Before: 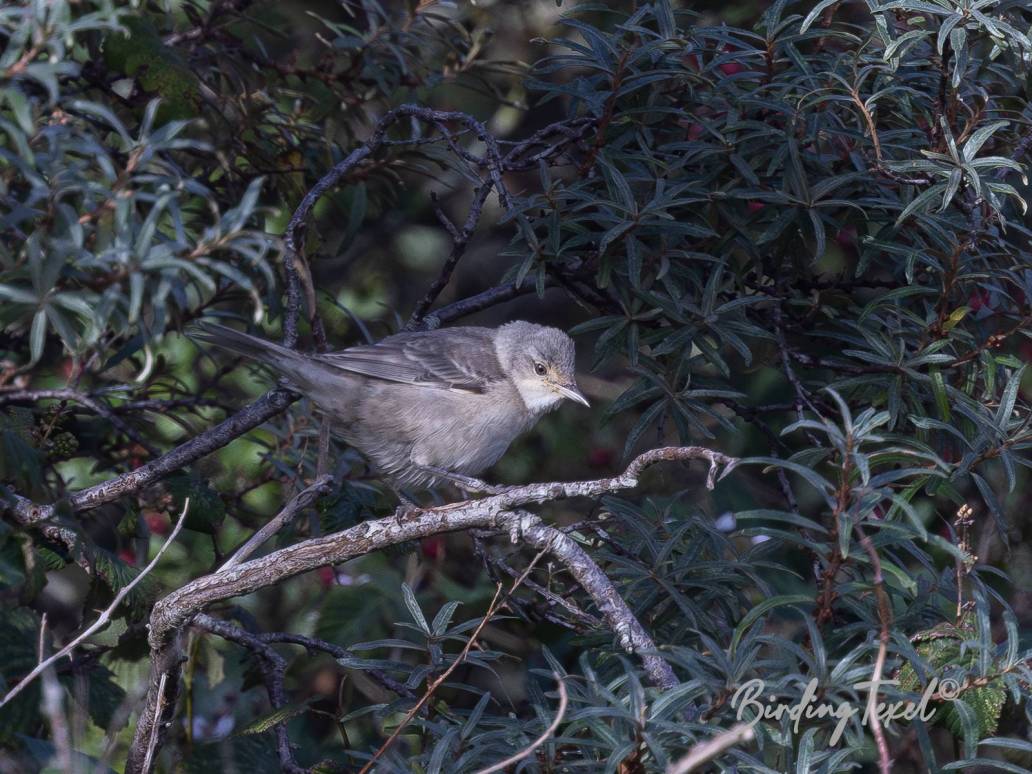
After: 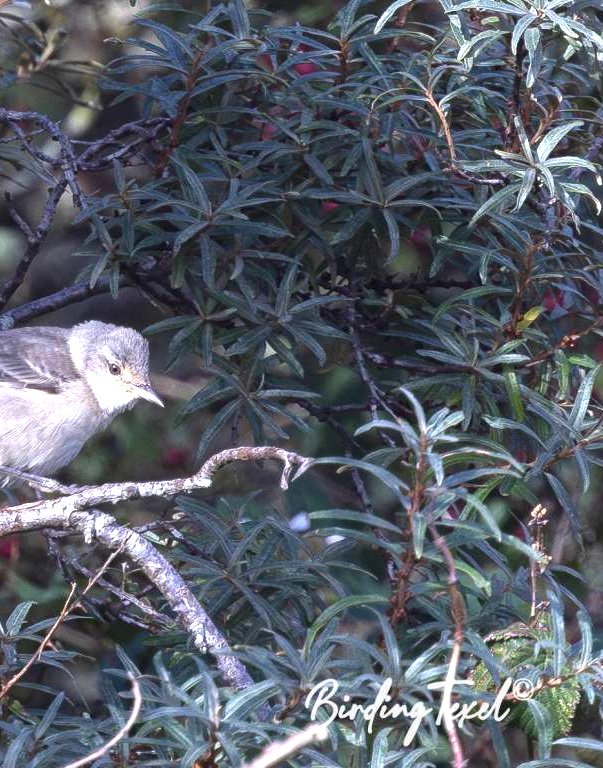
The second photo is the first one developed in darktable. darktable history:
exposure: black level correction 0, exposure 1.385 EV, compensate highlight preservation false
crop: left 41.327%
